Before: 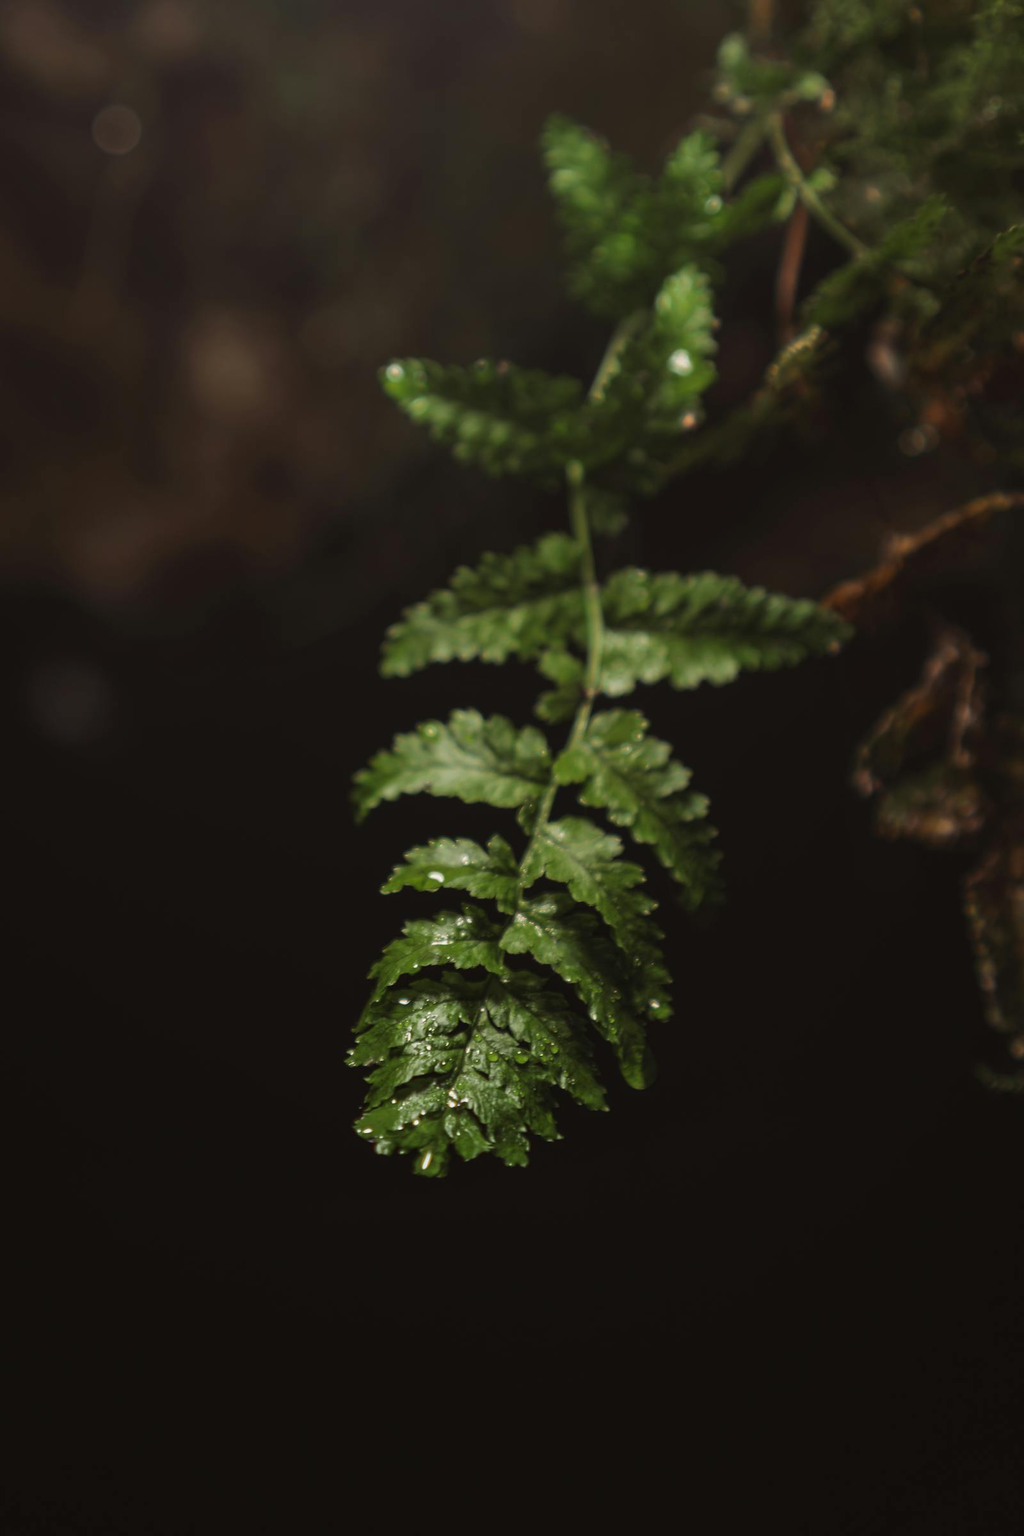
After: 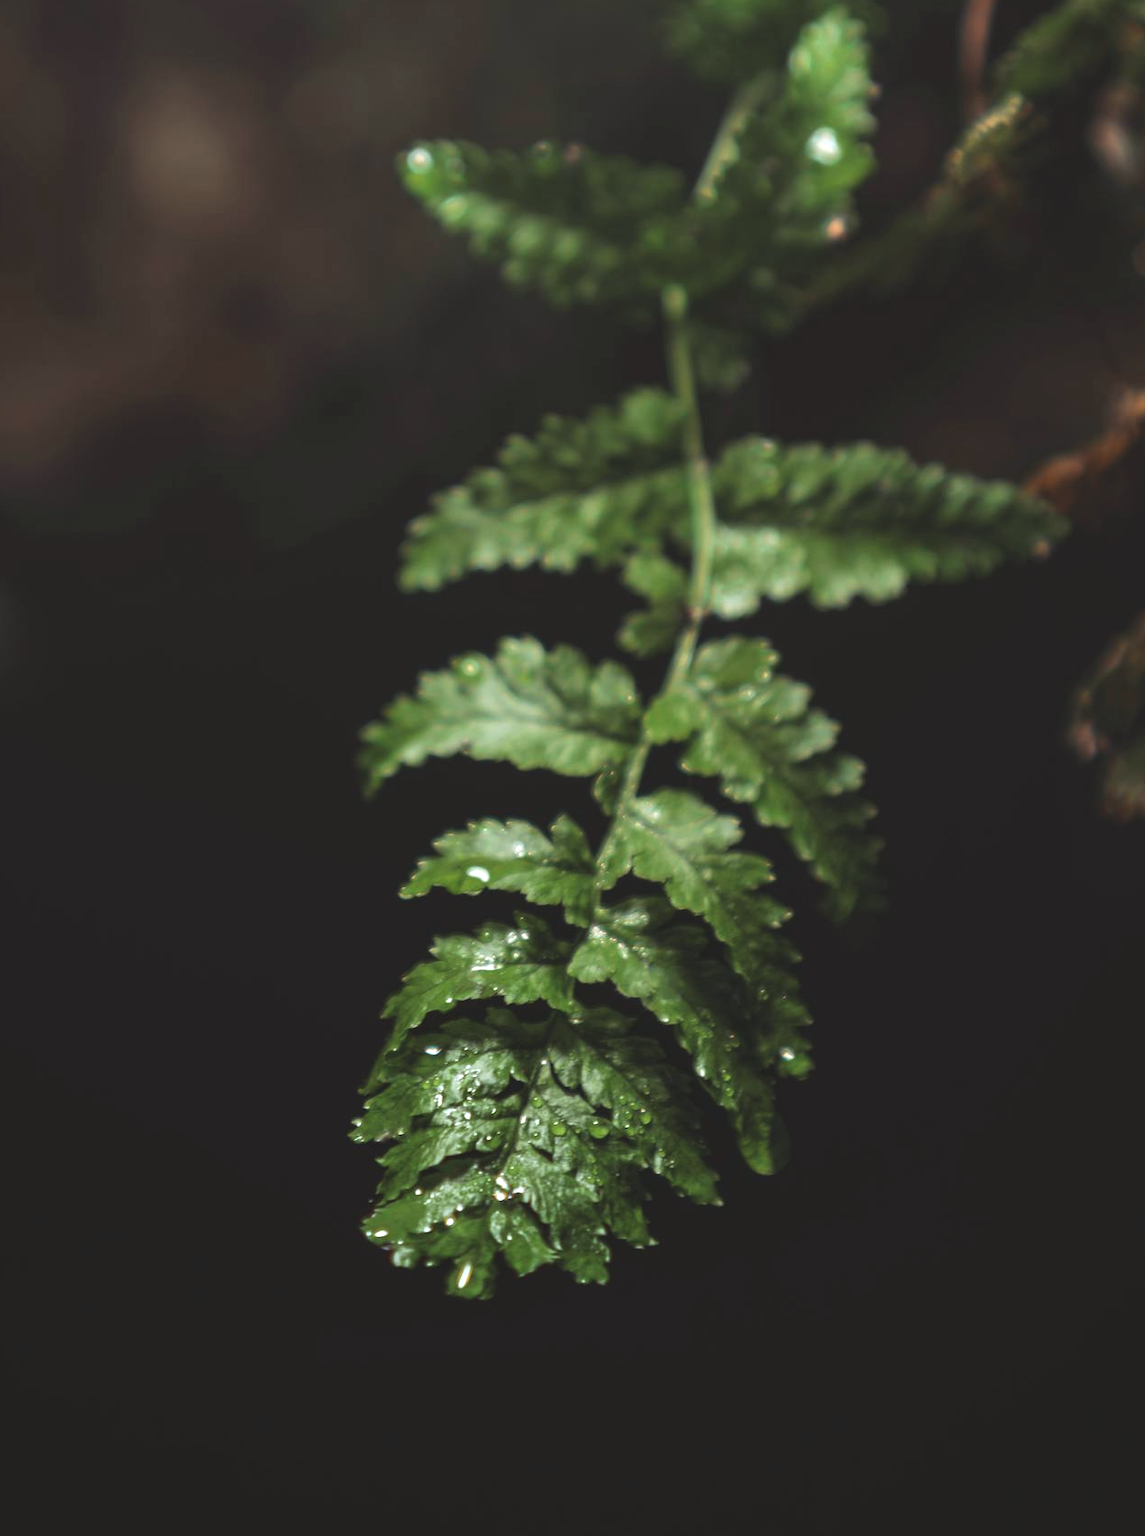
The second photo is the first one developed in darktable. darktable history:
crop: left 9.673%, top 16.915%, right 11.289%, bottom 12.406%
color correction: highlights a* -4.05, highlights b* -10.63
exposure: black level correction -0.005, exposure 0.622 EV, compensate exposure bias true, compensate highlight preservation false
